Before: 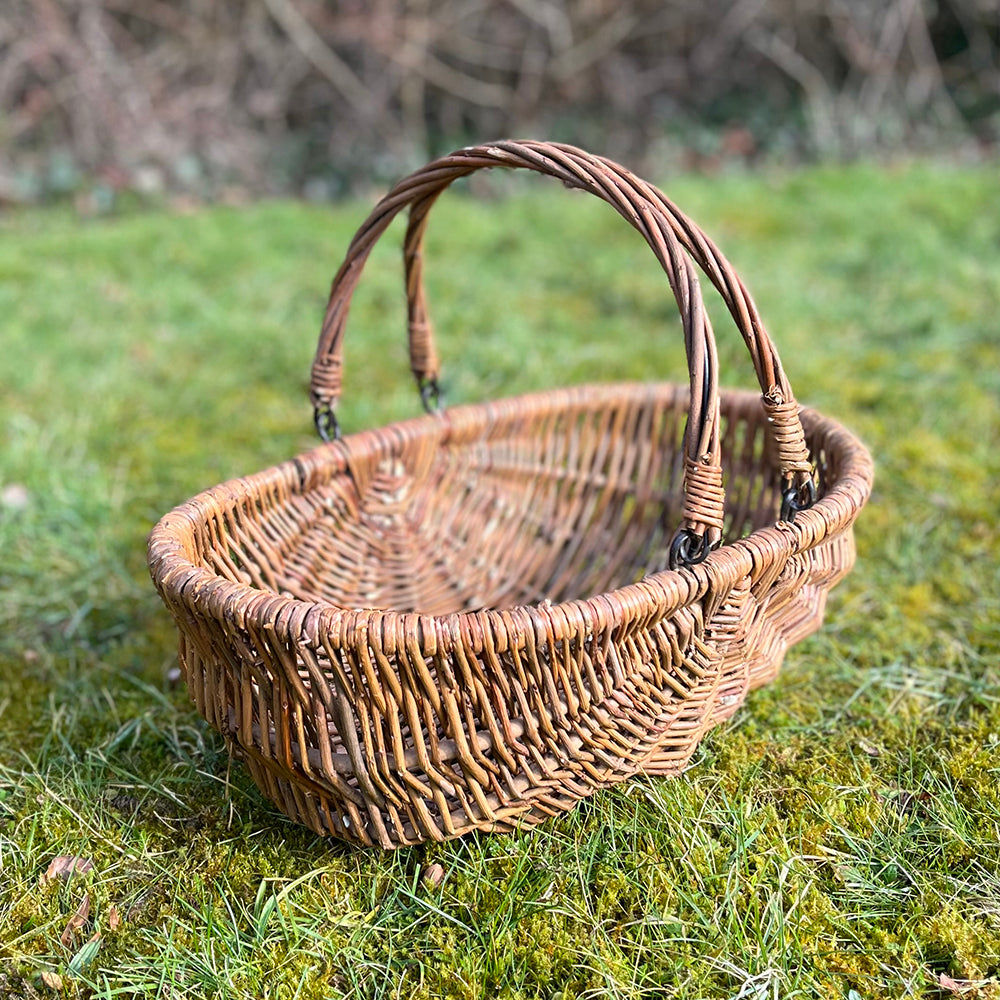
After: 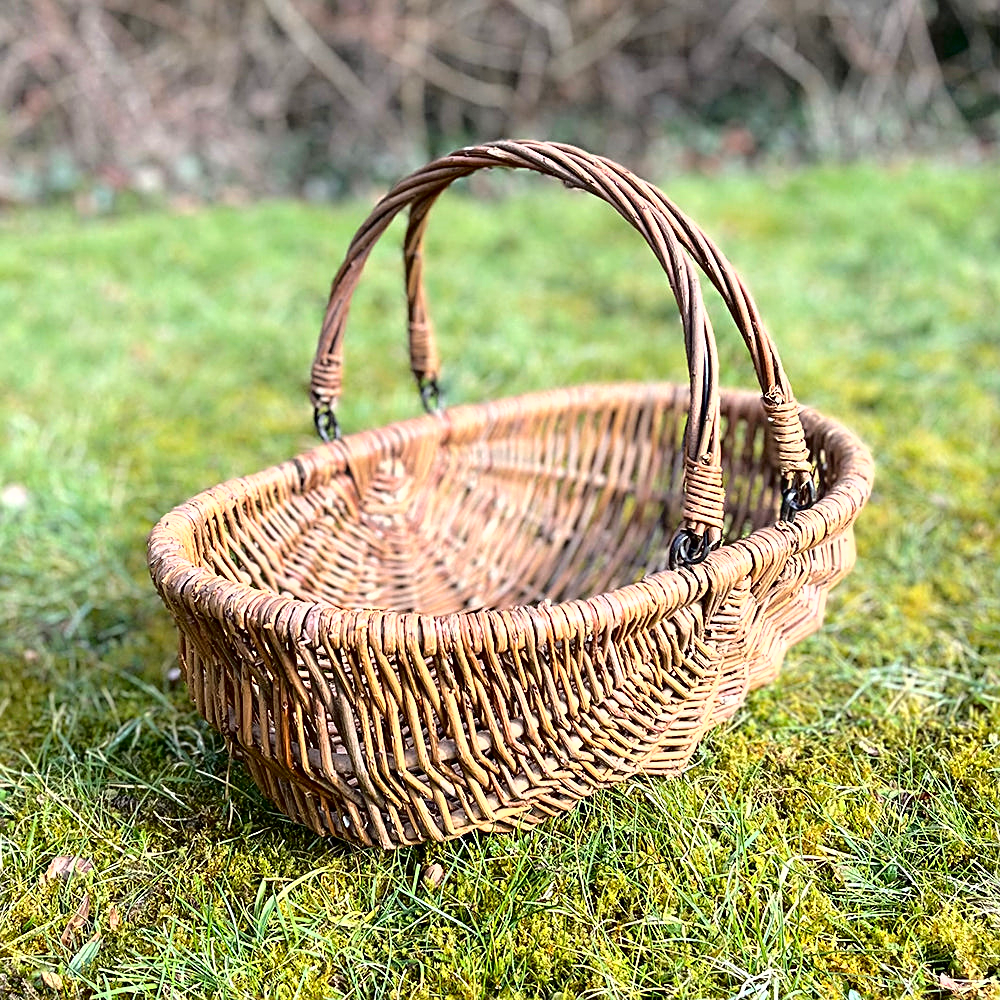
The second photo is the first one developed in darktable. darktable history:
fill light: exposure -2 EV, width 8.6
exposure: exposure 0.566 EV, compensate highlight preservation false
sharpen: on, module defaults
